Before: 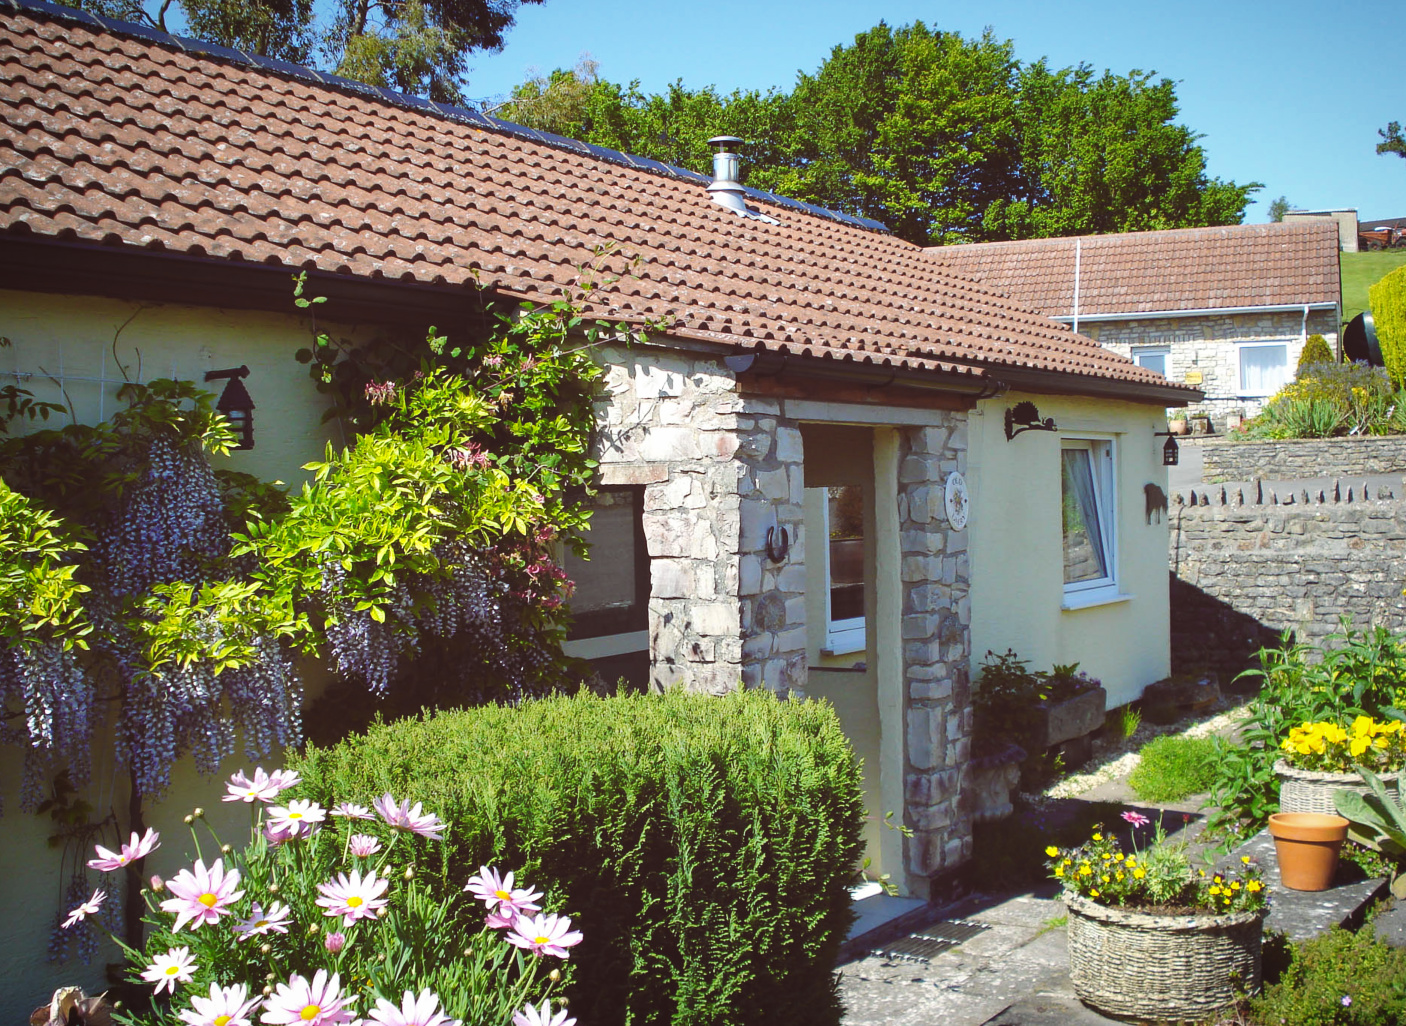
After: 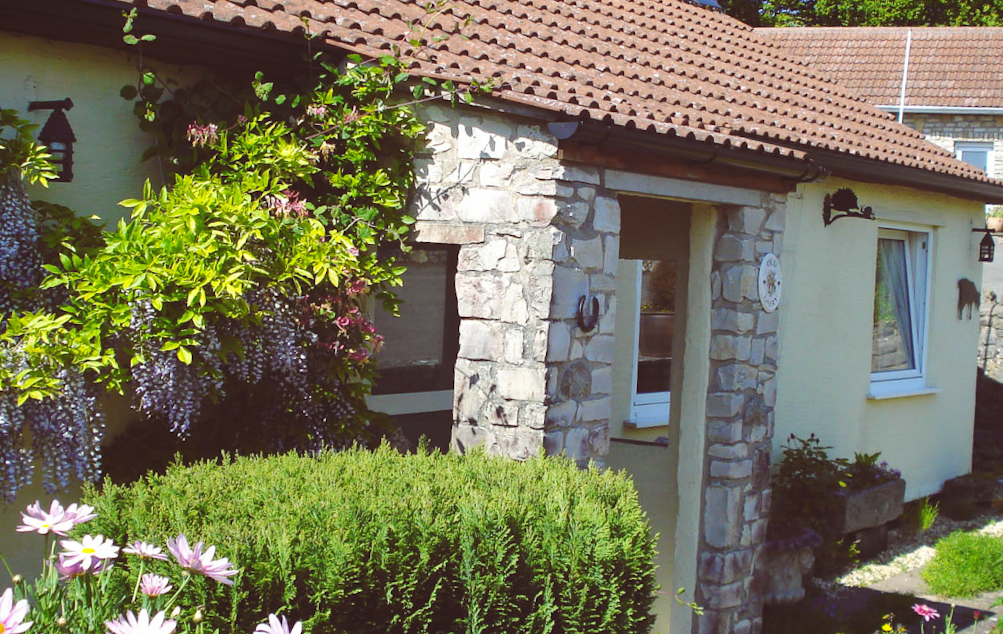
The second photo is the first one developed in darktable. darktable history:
crop and rotate: angle -3.98°, left 9.909%, top 20.581%, right 12.107%, bottom 11.85%
